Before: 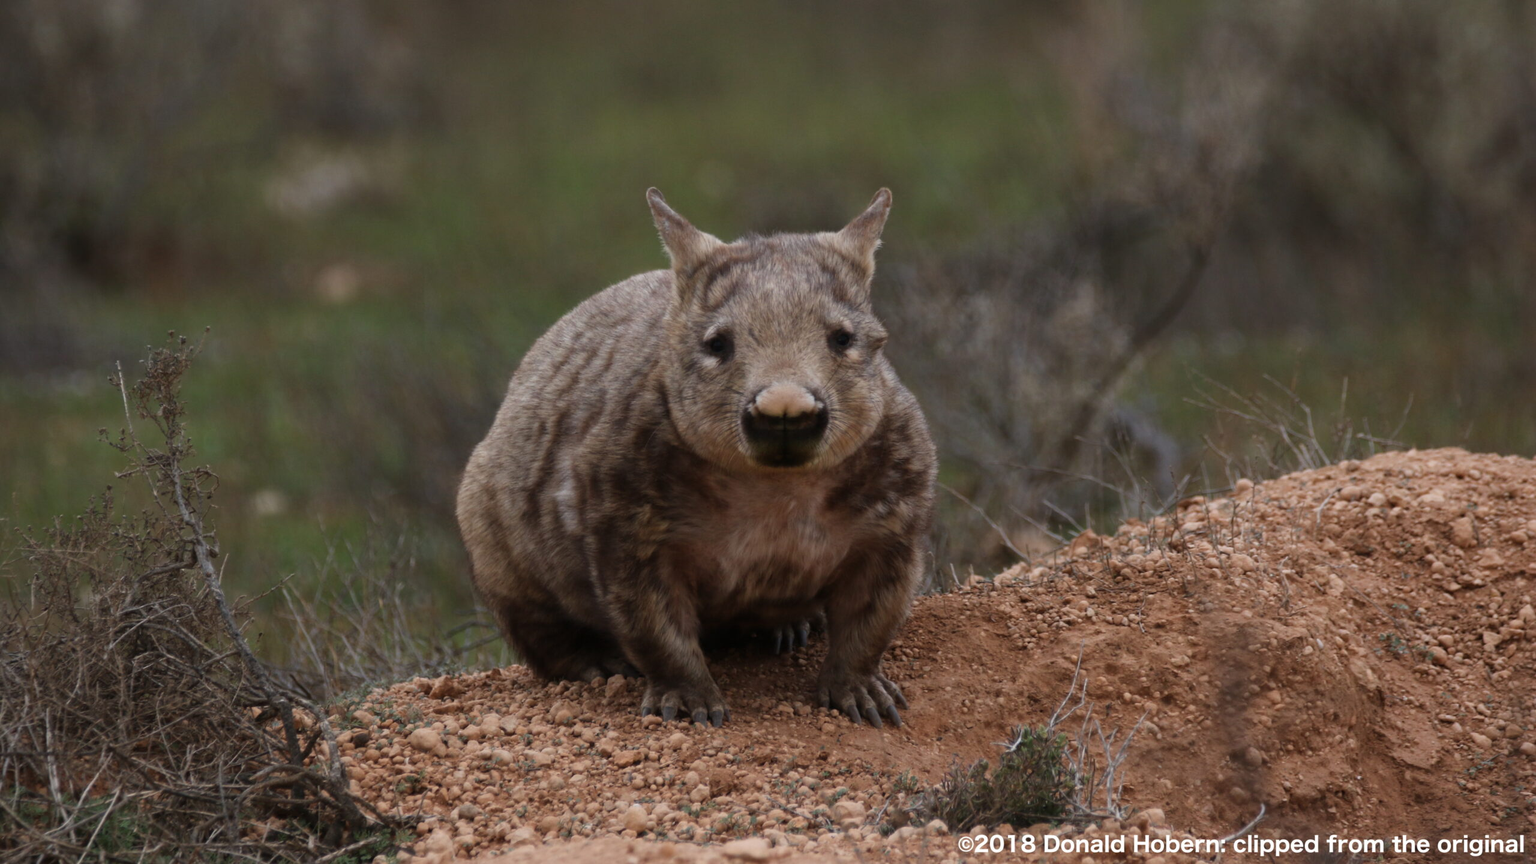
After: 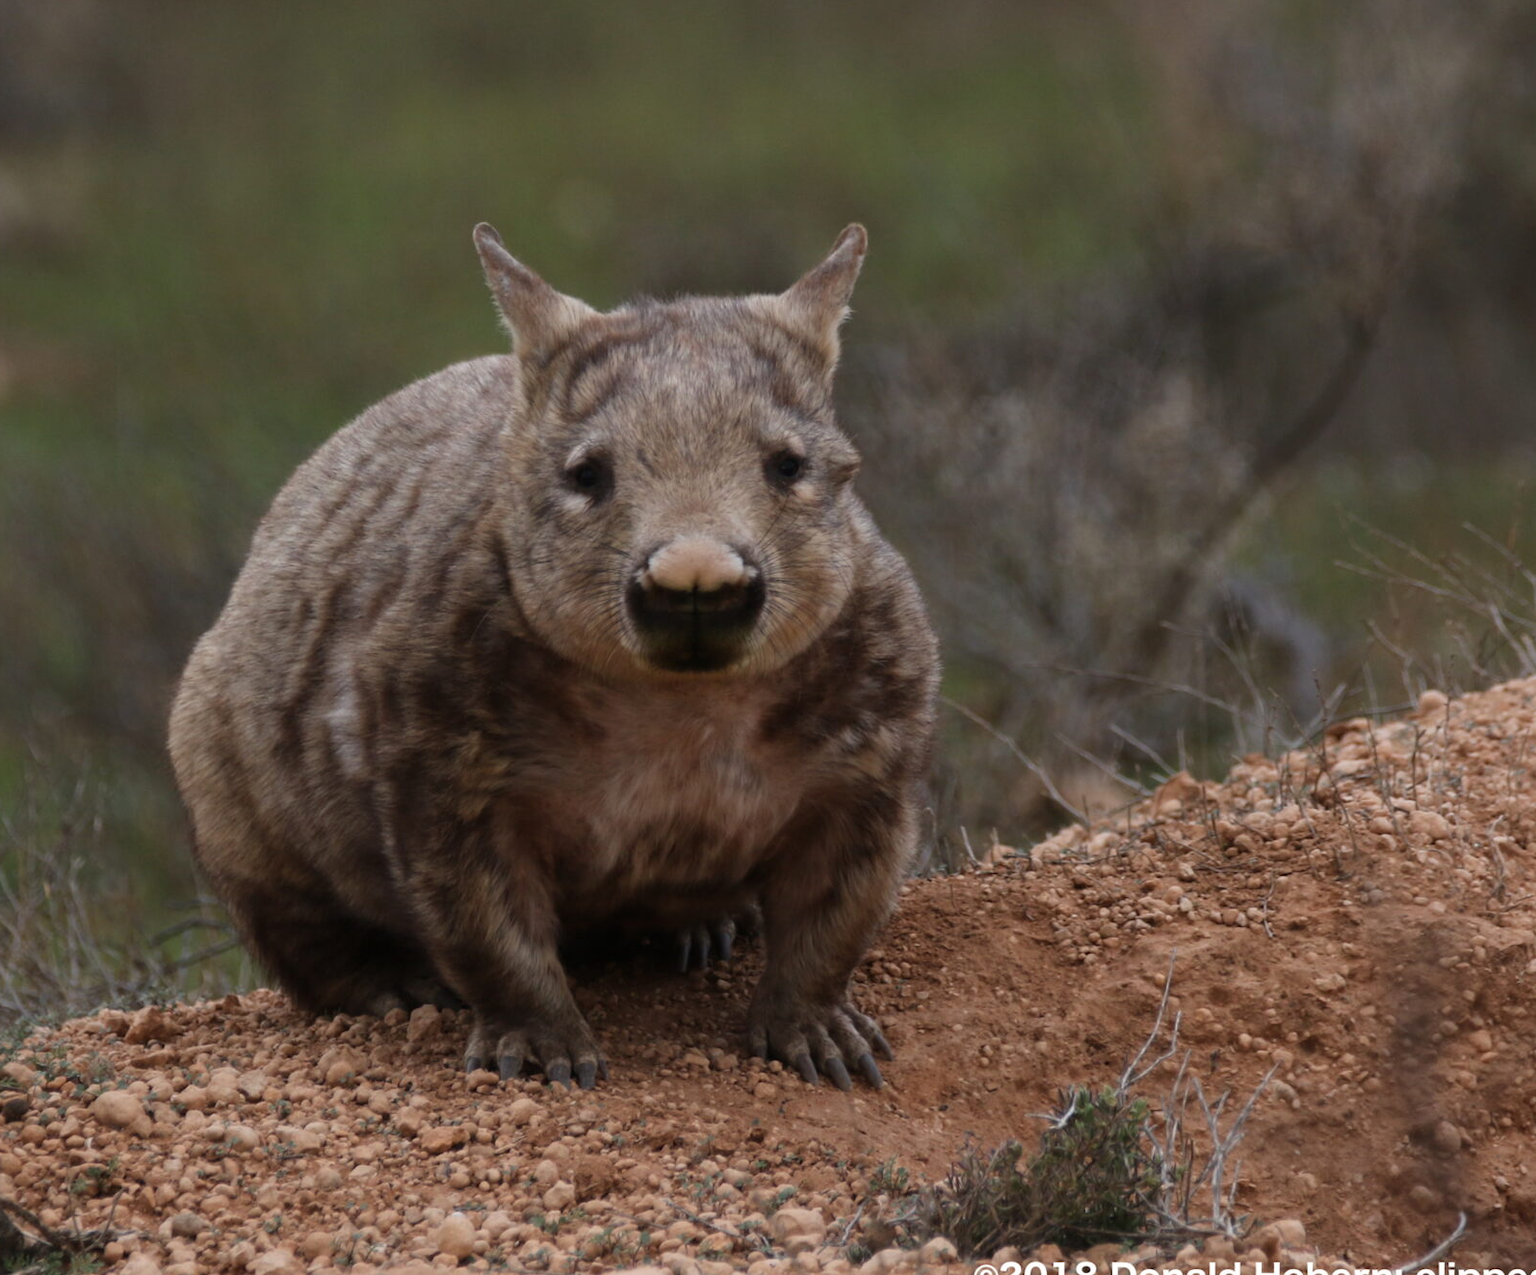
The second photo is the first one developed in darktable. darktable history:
crop and rotate: left 22.921%, top 5.636%, right 14.774%, bottom 2.324%
